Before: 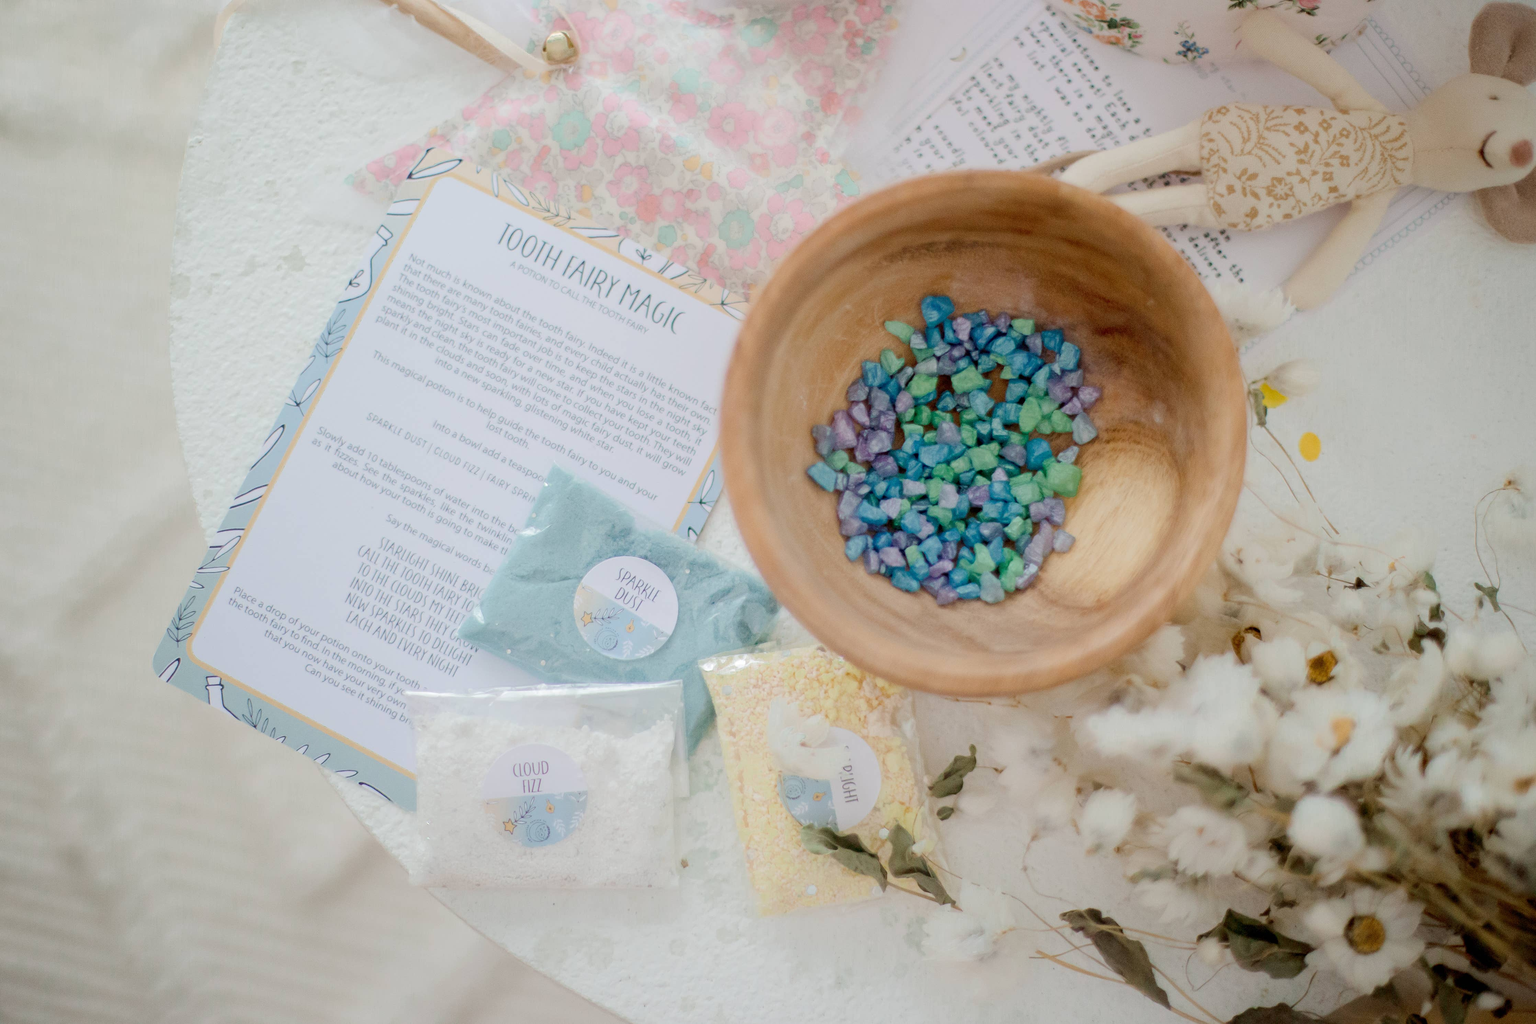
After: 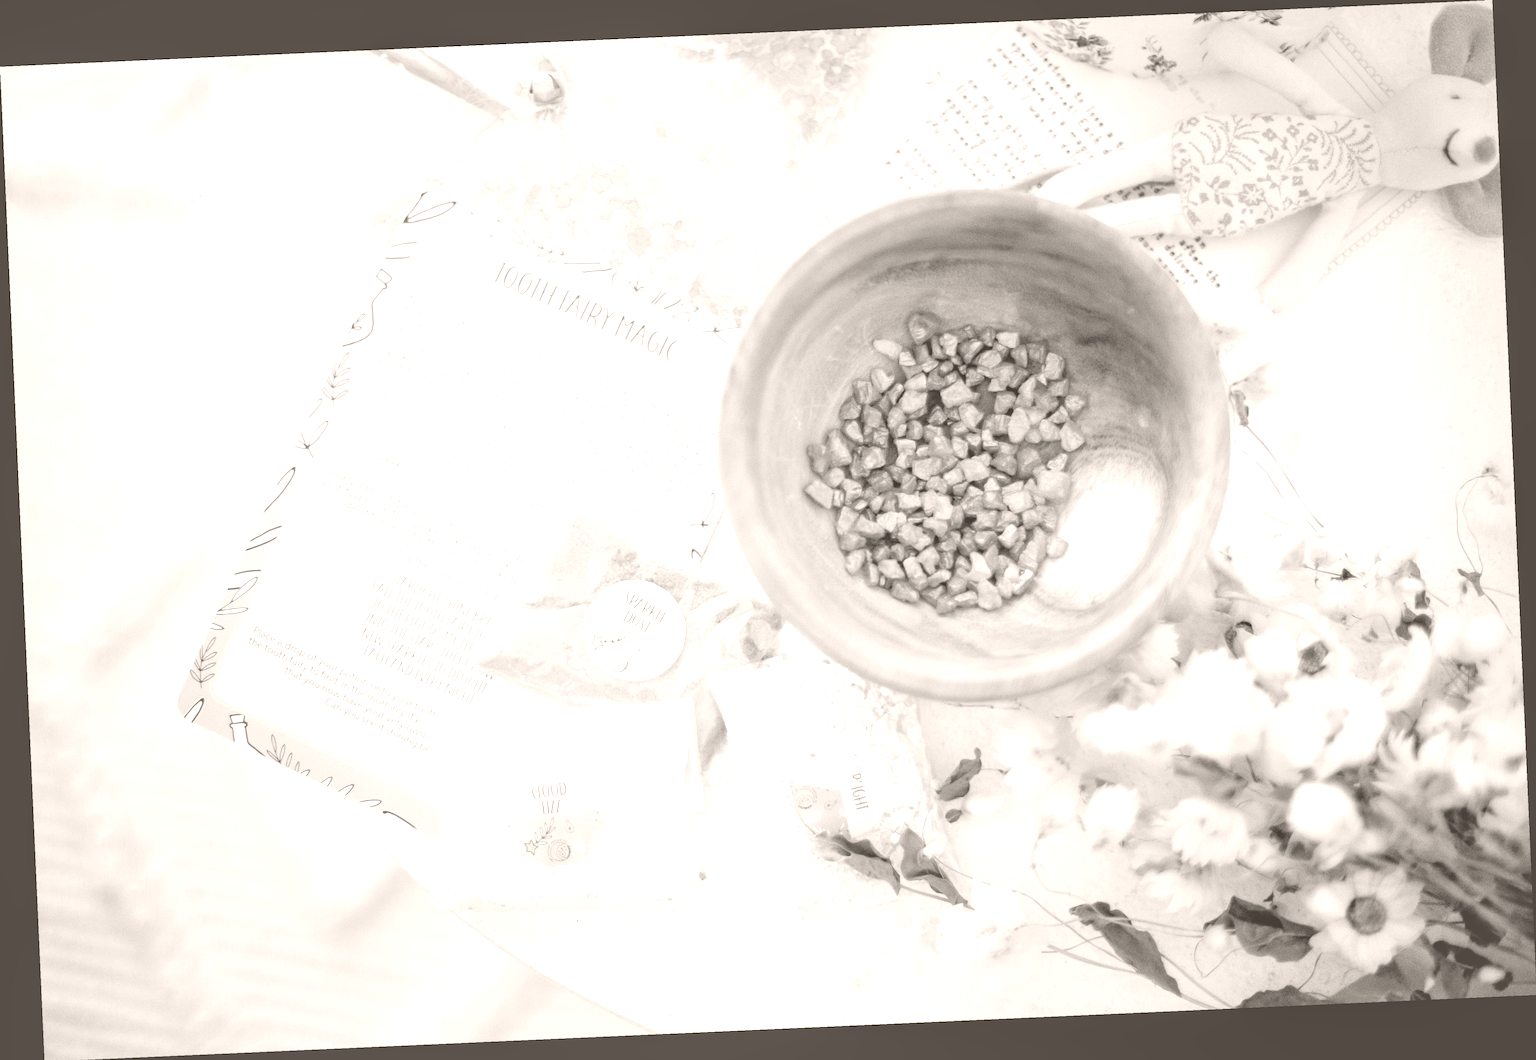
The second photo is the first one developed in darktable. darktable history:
colorize: hue 34.49°, saturation 35.33%, source mix 100%, lightness 55%, version 1
color balance: contrast -0.5%
local contrast: on, module defaults
rotate and perspective: rotation -2.56°, automatic cropping off
